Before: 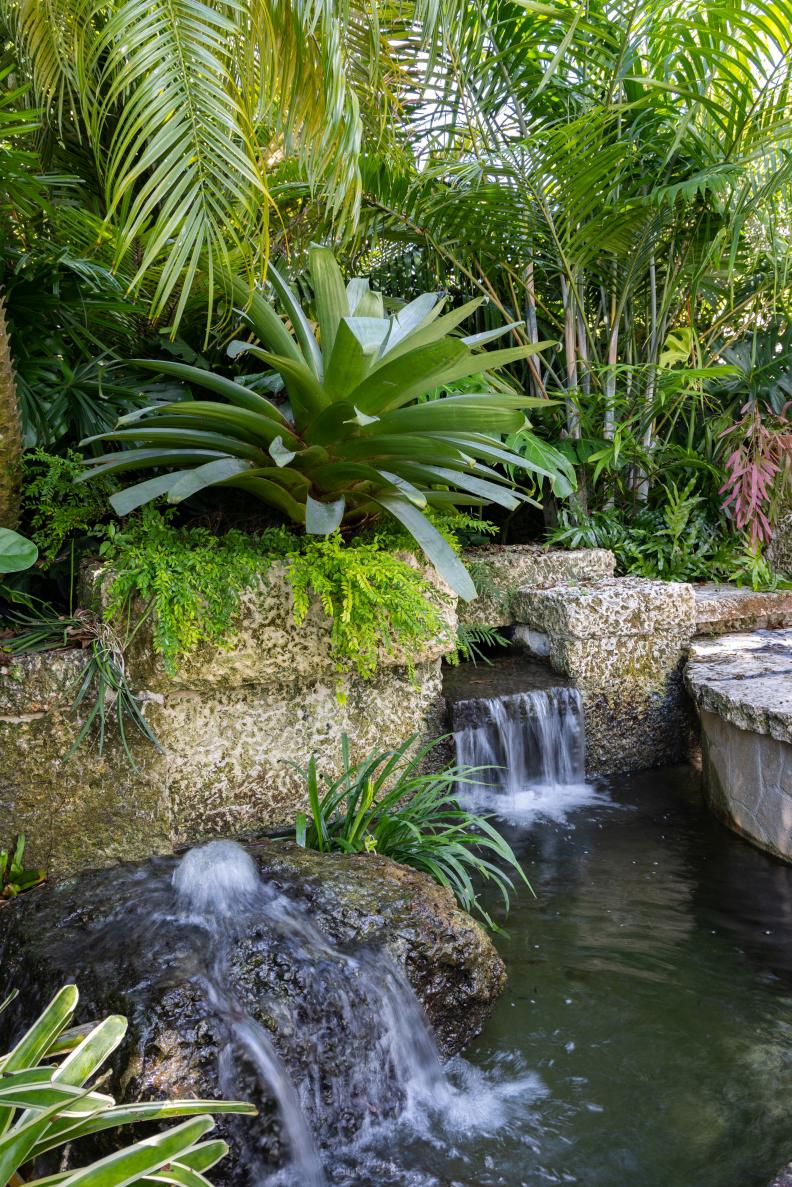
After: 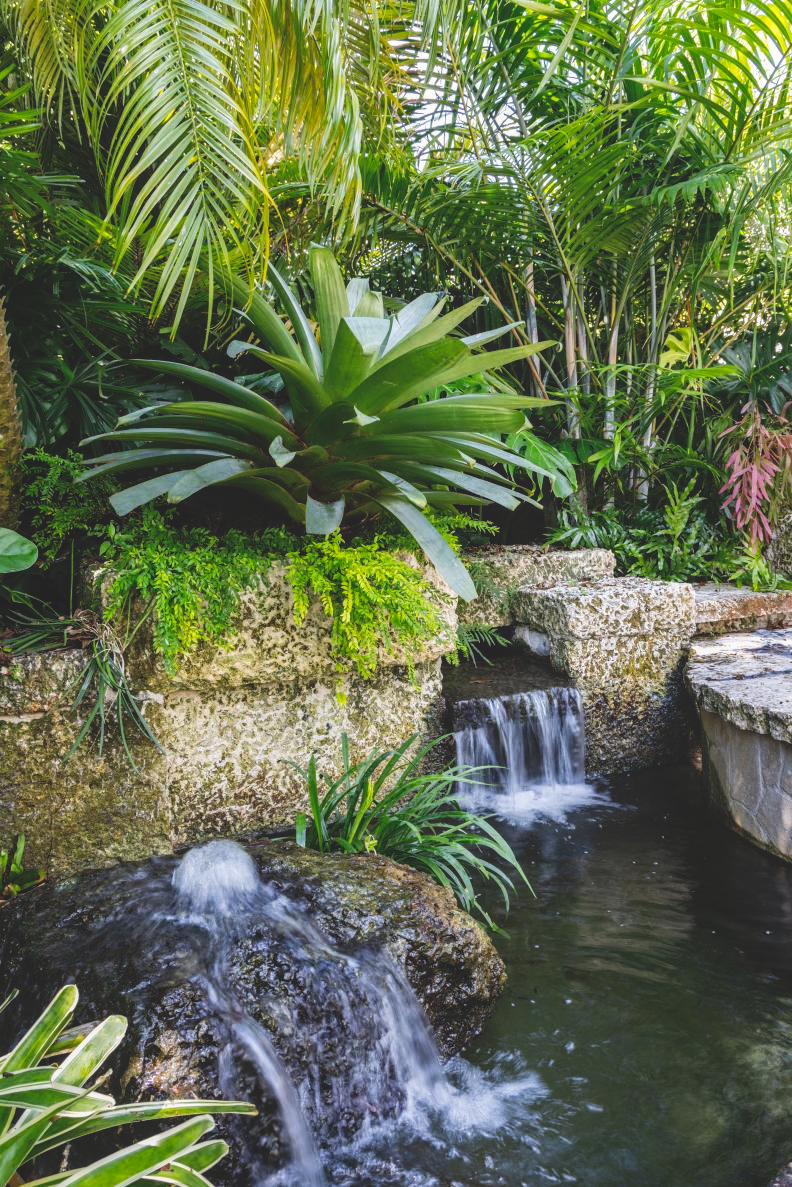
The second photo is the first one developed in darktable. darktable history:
tone curve: curves: ch0 [(0, 0.129) (0.187, 0.207) (0.729, 0.789) (1, 1)], preserve colors none
local contrast: detail 110%
